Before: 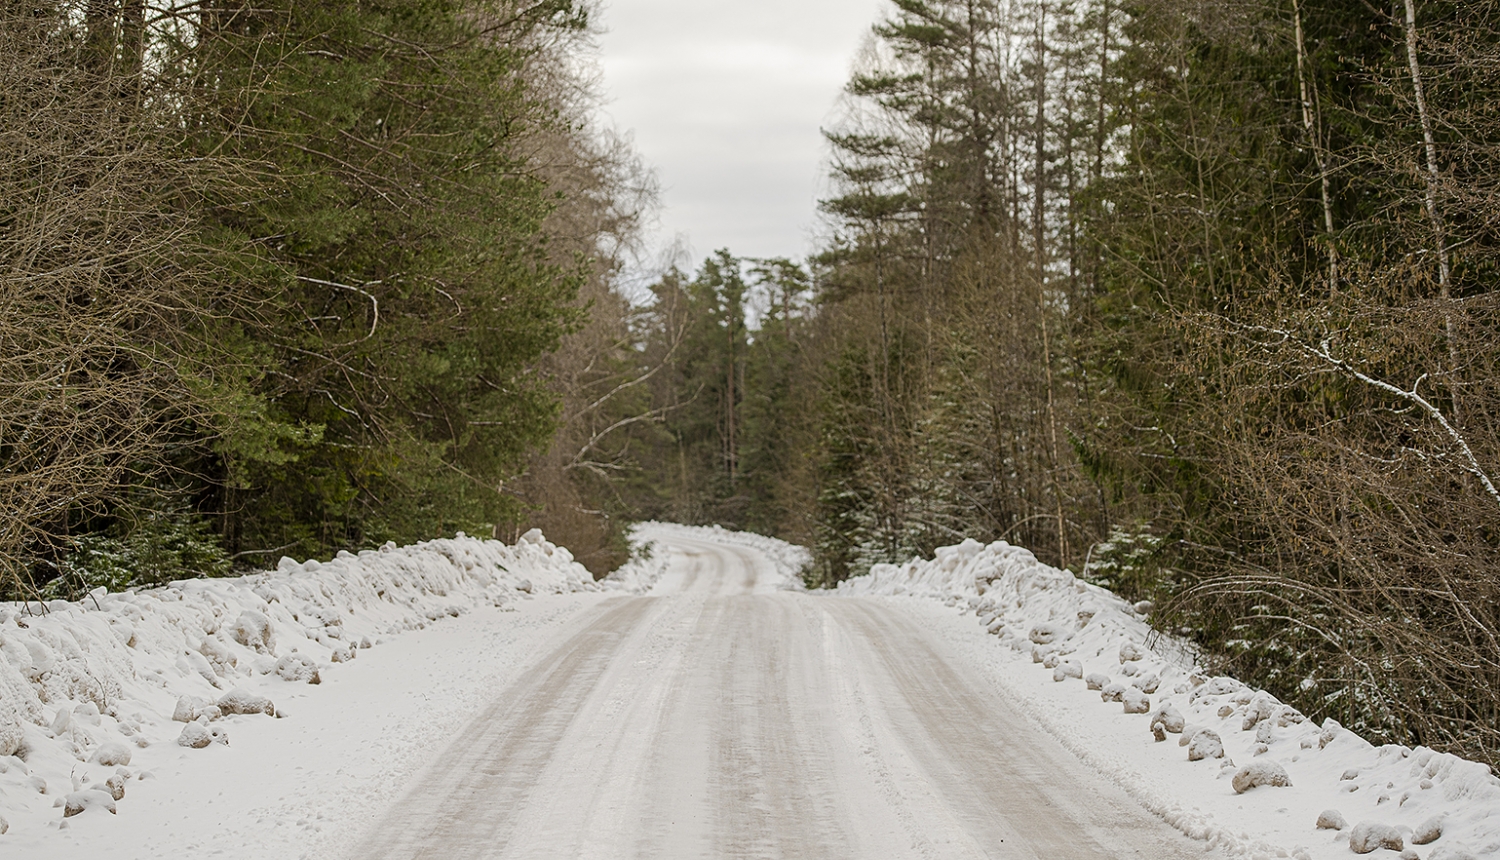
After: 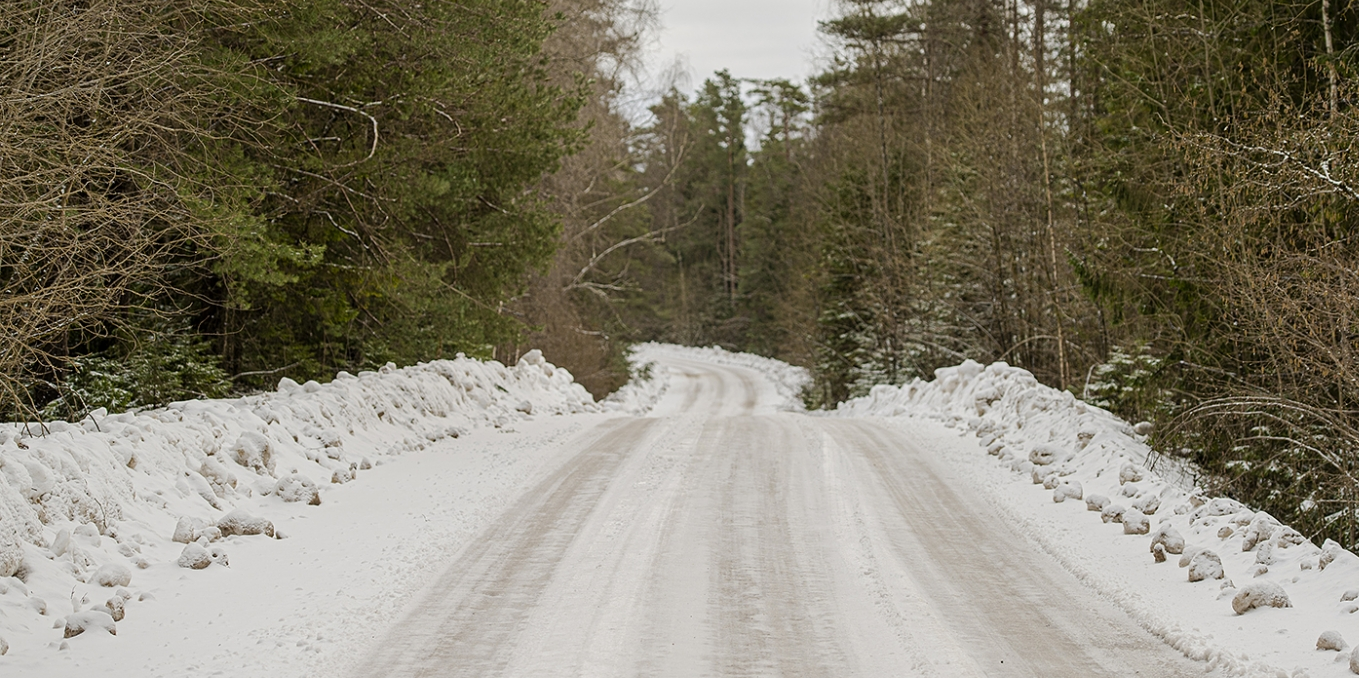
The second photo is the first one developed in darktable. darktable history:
crop: top 20.911%, right 9.345%, bottom 0.207%
